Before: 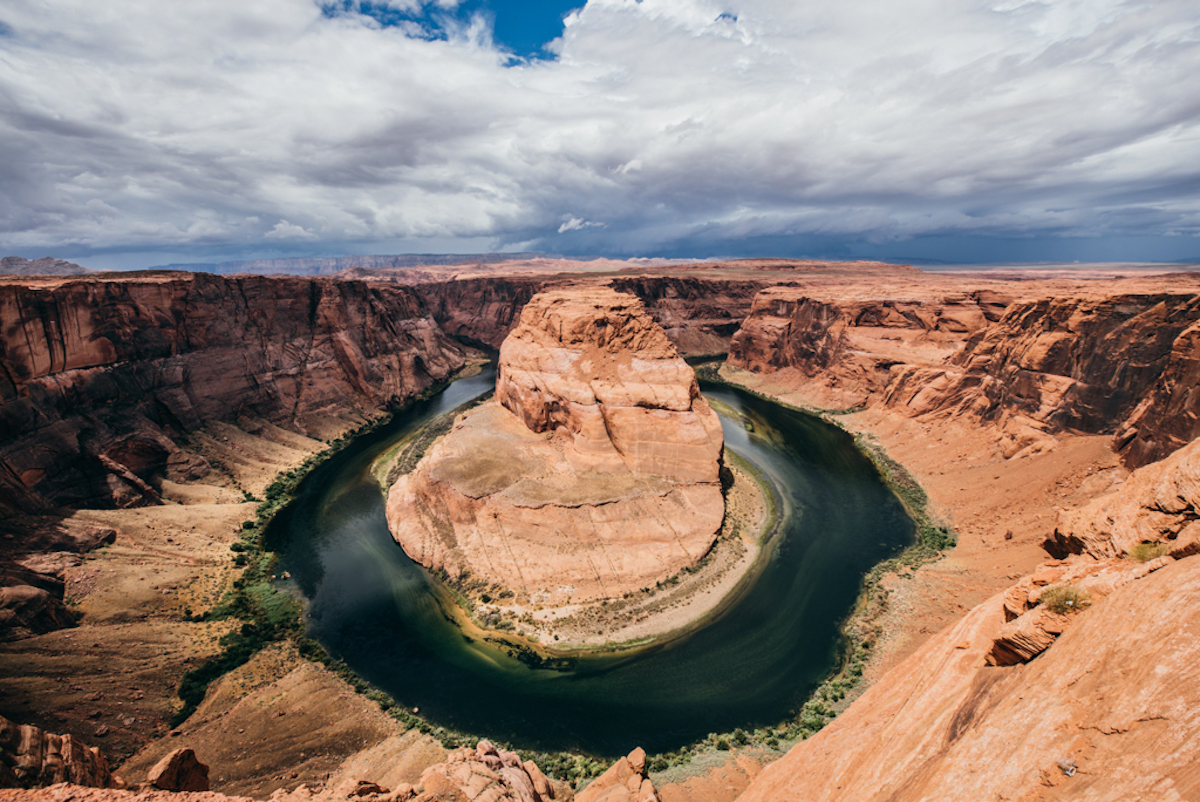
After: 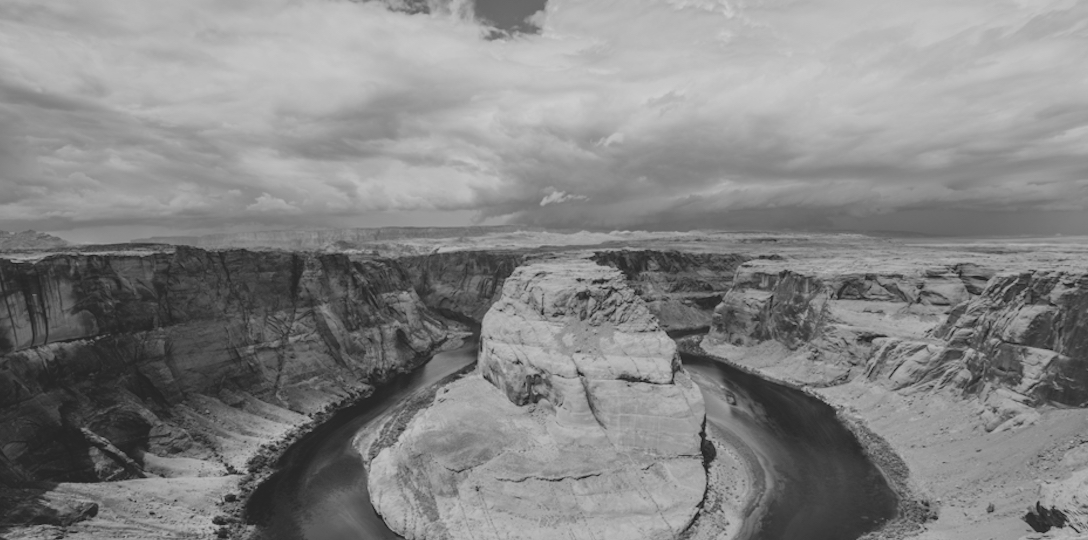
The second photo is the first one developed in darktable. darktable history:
crop: left 1.509%, top 3.452%, right 7.696%, bottom 28.452%
monochrome: on, module defaults
color balance rgb: perceptual saturation grading › global saturation 30%, global vibrance 10%
contrast brightness saturation: contrast -0.26, saturation -0.43
tone equalizer: on, module defaults
